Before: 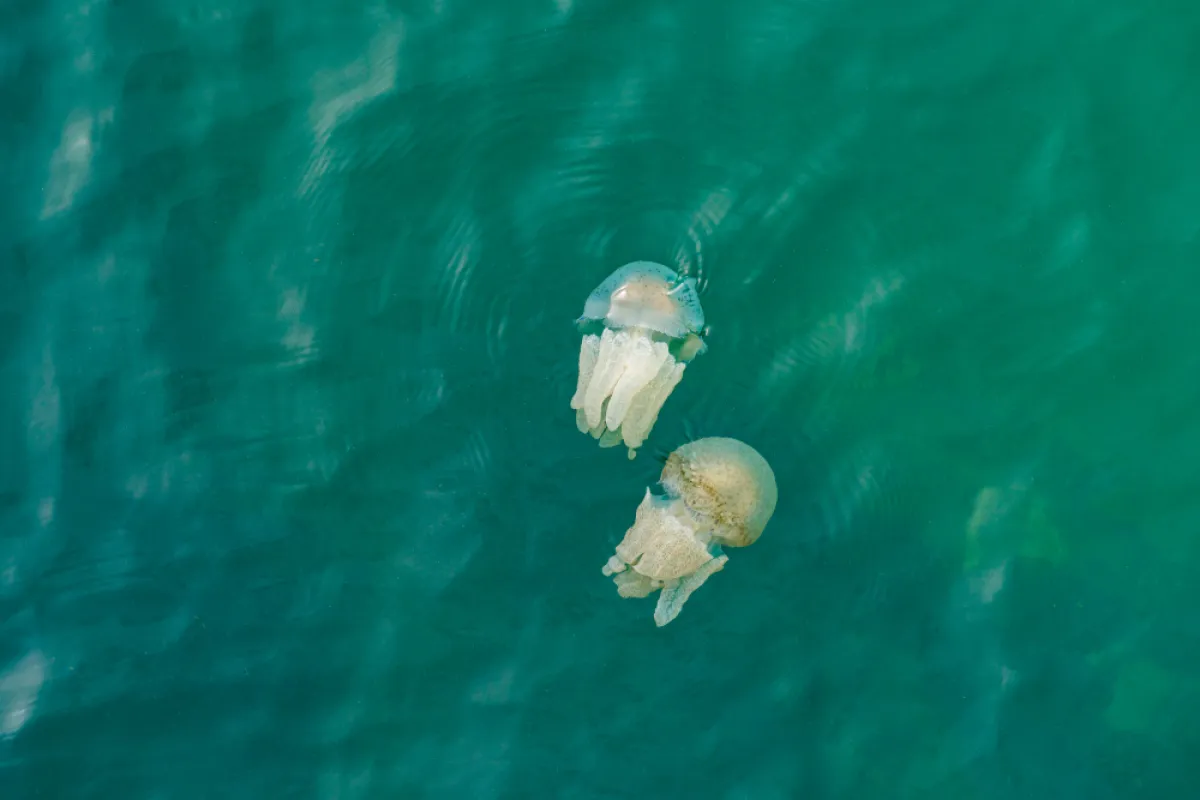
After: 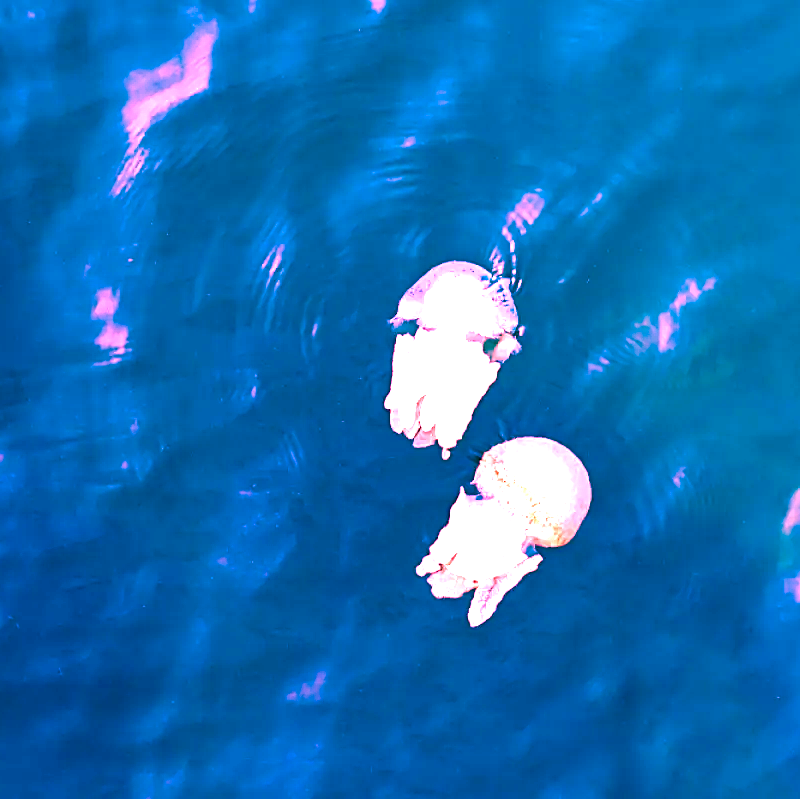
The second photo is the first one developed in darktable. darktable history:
white balance: red 4.26, blue 1.802
color balance rgb: global offset › luminance -0.37%, perceptual saturation grading › highlights -17.77%, perceptual saturation grading › mid-tones 33.1%, perceptual saturation grading › shadows 50.52%, perceptual brilliance grading › highlights 20%, perceptual brilliance grading › mid-tones 20%, perceptual brilliance grading › shadows -20%, global vibrance 50%
crop and rotate: left 15.546%, right 17.787%
contrast brightness saturation: contrast 0.06, brightness -0.01, saturation -0.23
sharpen: on, module defaults
